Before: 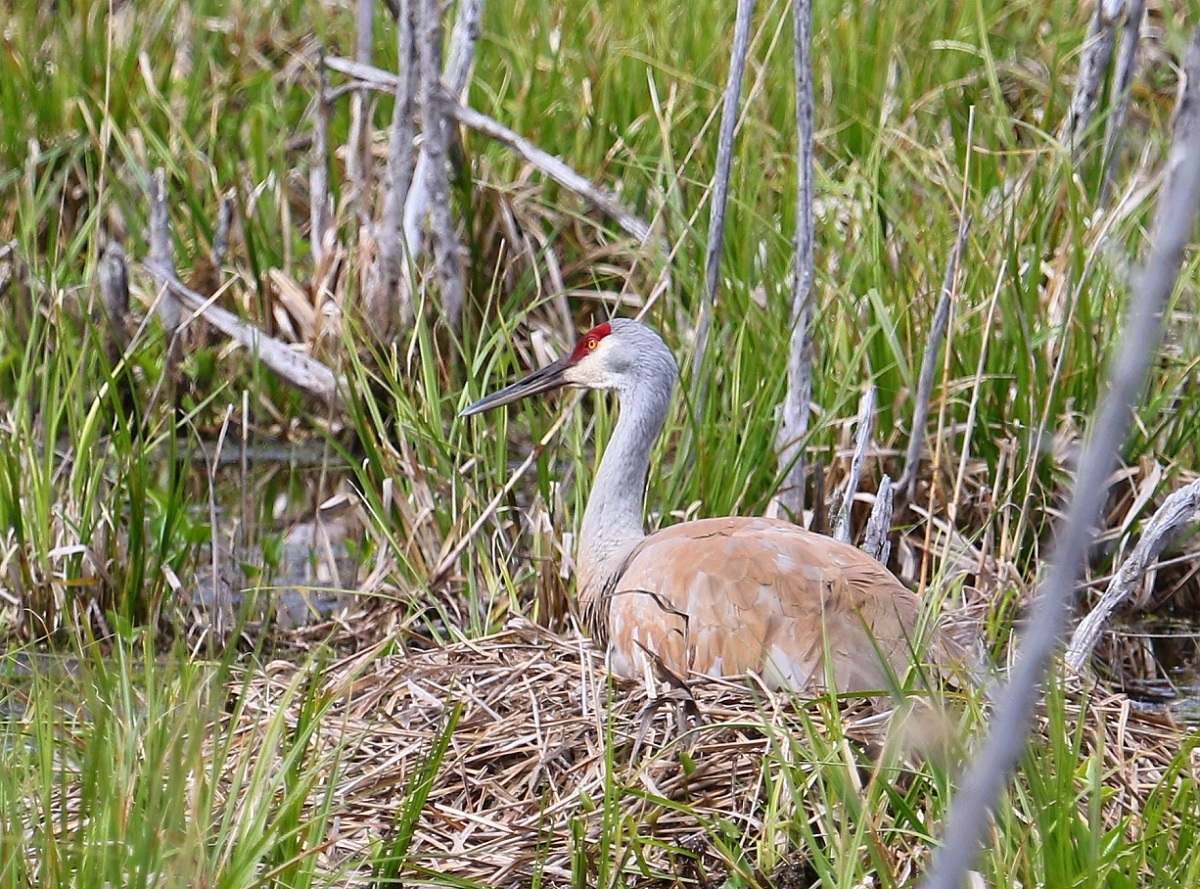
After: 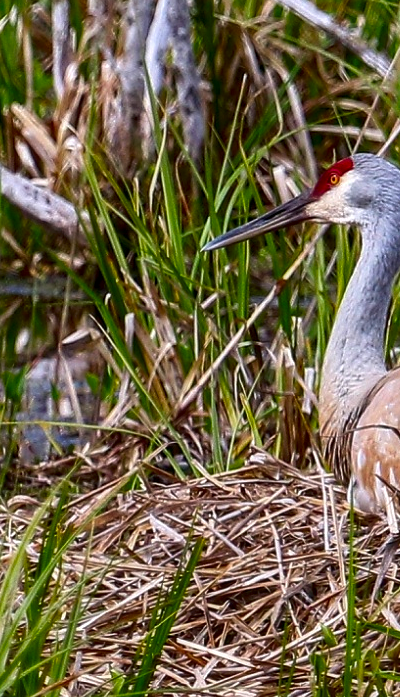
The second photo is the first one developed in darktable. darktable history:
color balance rgb: perceptual saturation grading › global saturation -0.012%, global vibrance 34.573%
crop and rotate: left 21.537%, top 18.575%, right 45.05%, bottom 3.001%
color zones: curves: ch0 [(0, 0.425) (0.143, 0.422) (0.286, 0.42) (0.429, 0.419) (0.571, 0.419) (0.714, 0.42) (0.857, 0.422) (1, 0.425)]
shadows and highlights: shadows -12.02, white point adjustment 3.82, highlights 28.51
local contrast: on, module defaults
contrast brightness saturation: brightness -0.249, saturation 0.197
